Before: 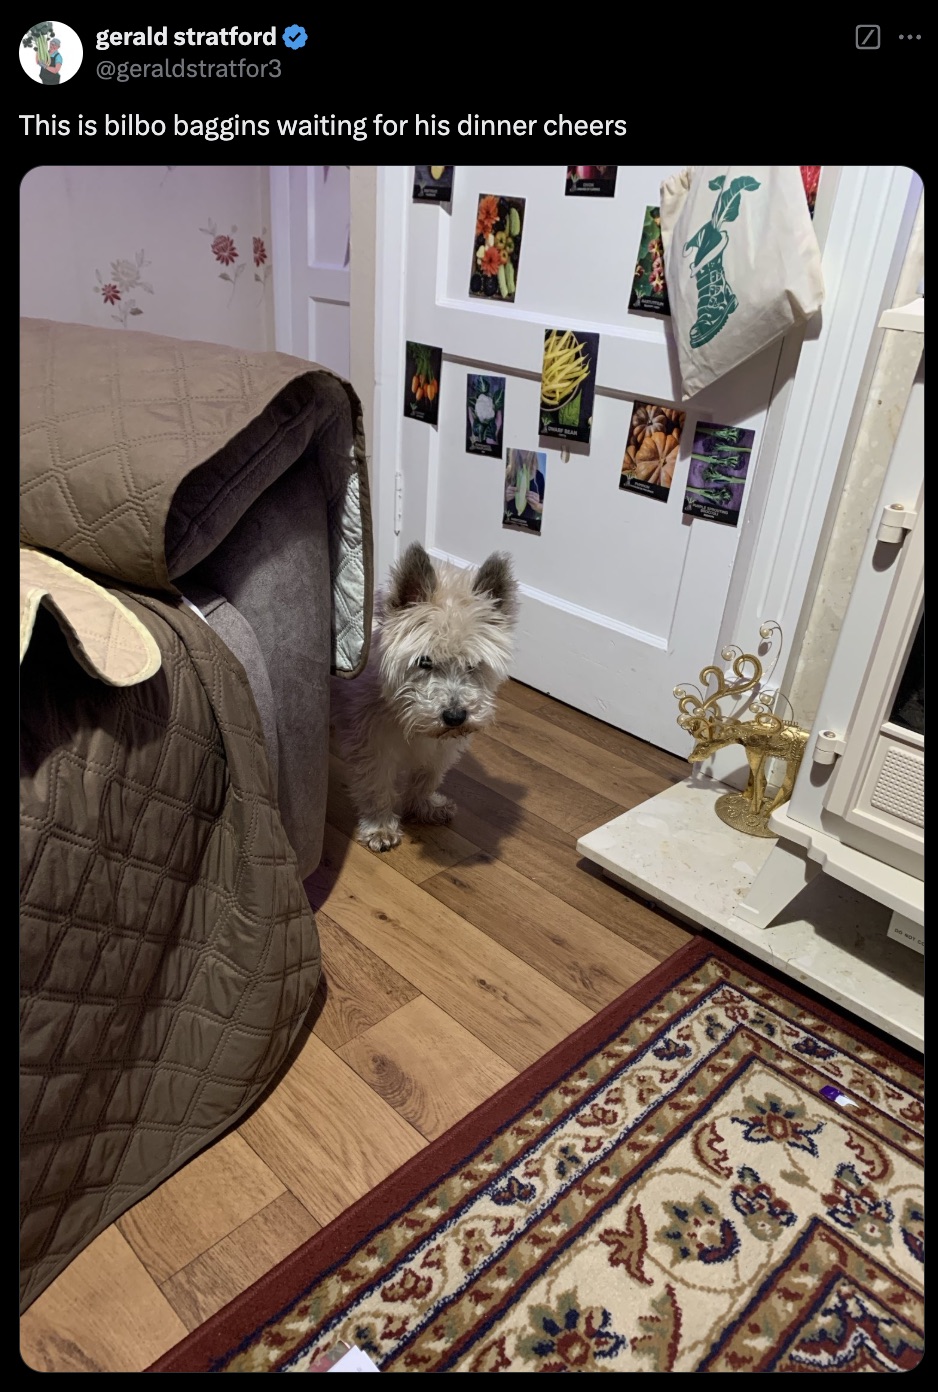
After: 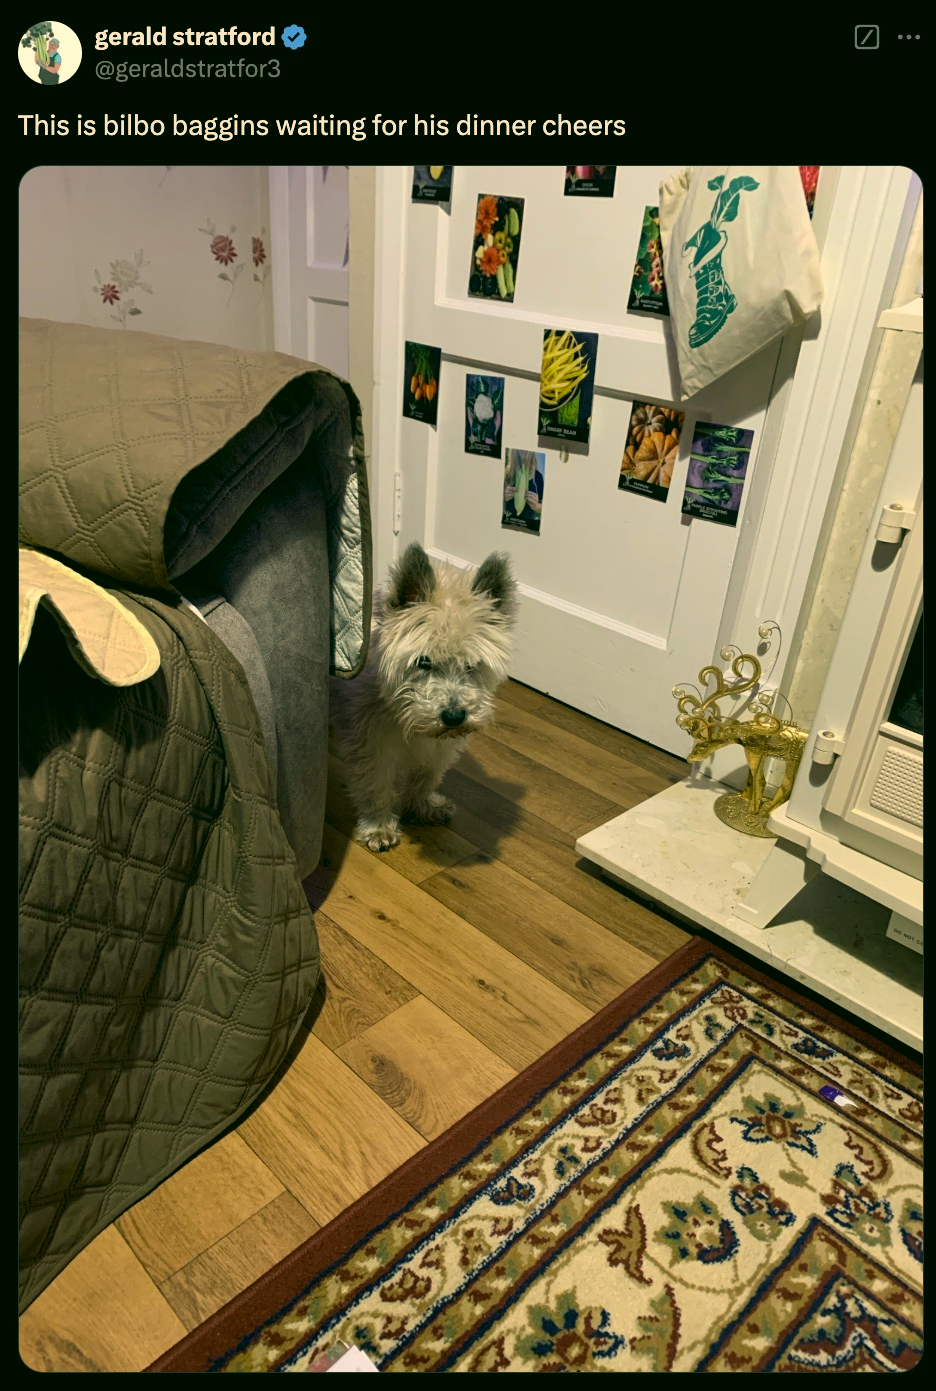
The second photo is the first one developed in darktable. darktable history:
crop: left 0.111%
color correction: highlights a* 4.89, highlights b* 23.65, shadows a* -16.07, shadows b* 3.83
